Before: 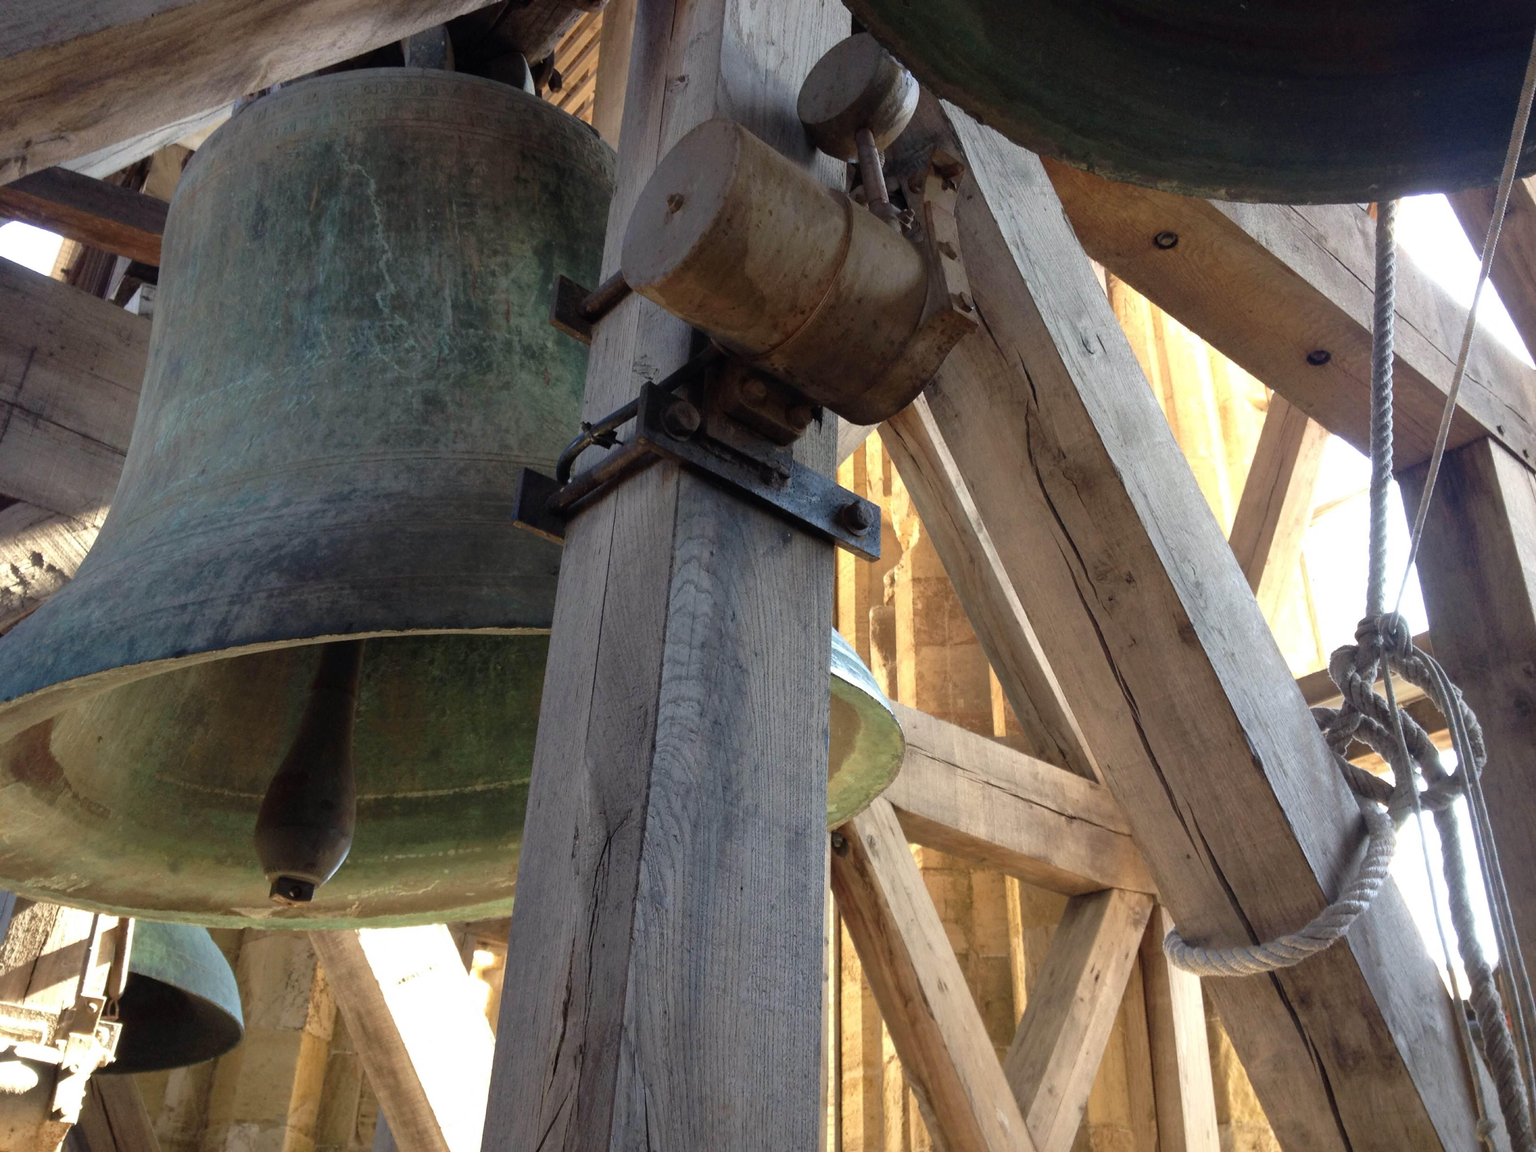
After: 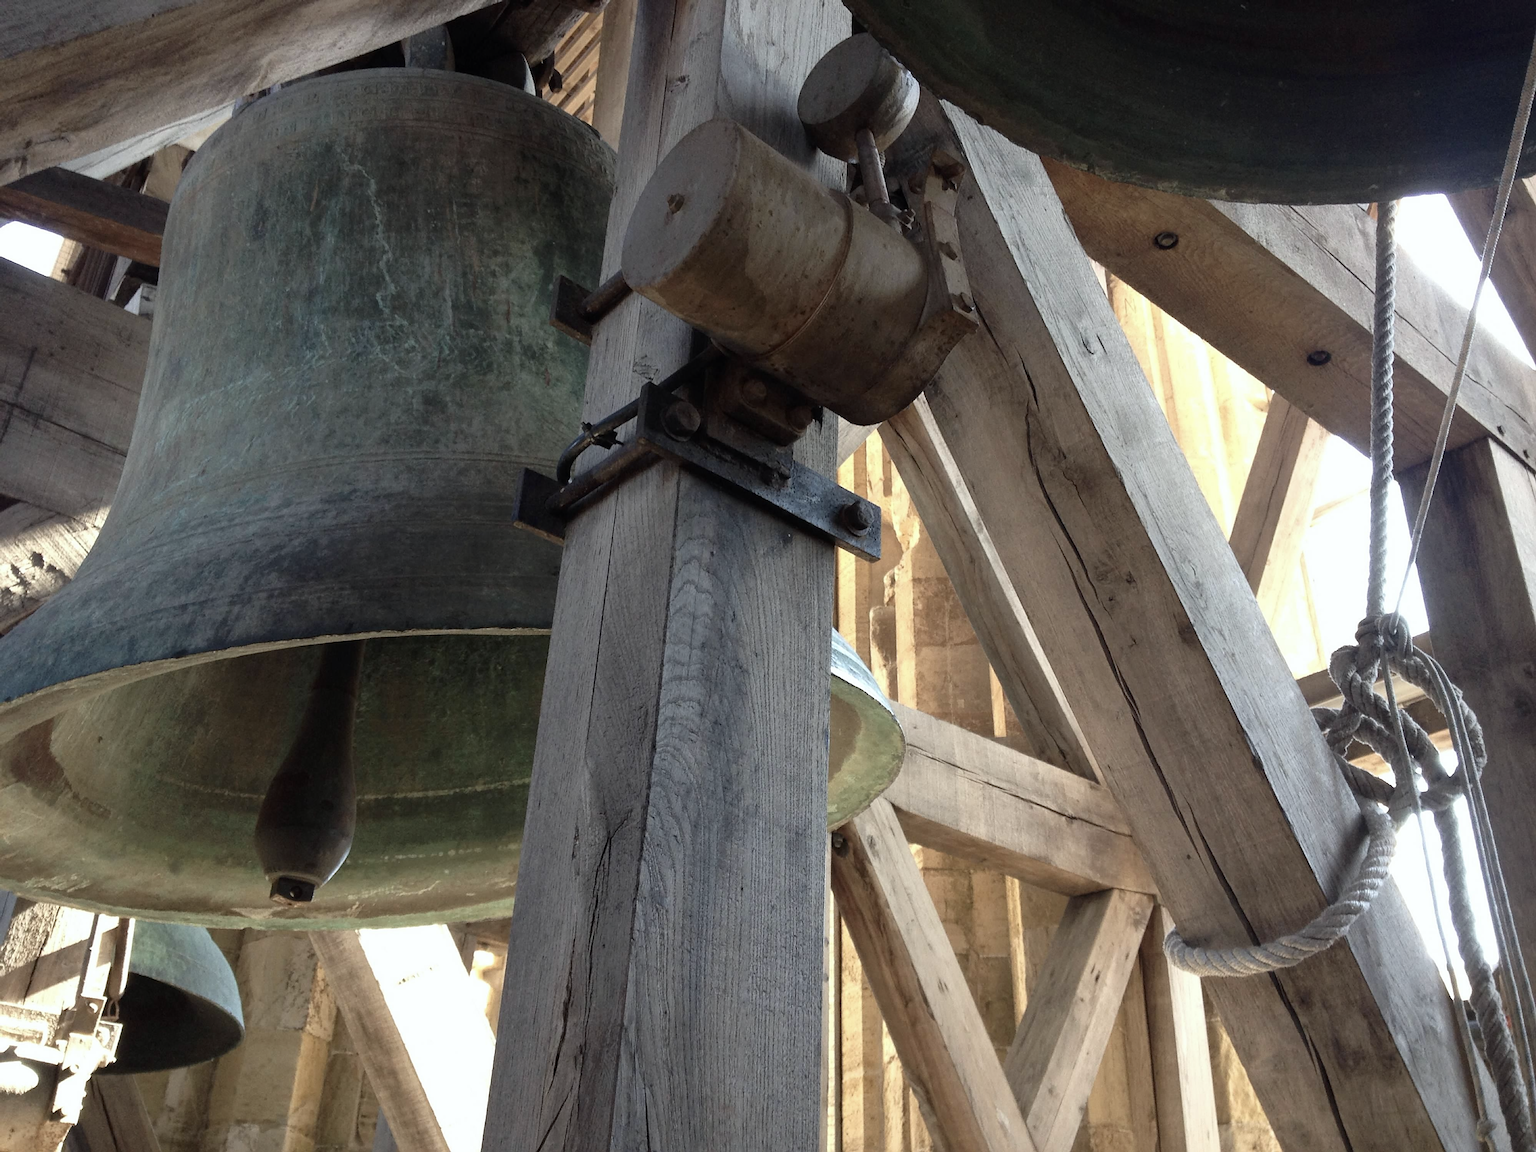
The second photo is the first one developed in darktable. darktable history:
white balance: red 0.978, blue 0.999
contrast brightness saturation: contrast 0.1, saturation -0.3
sharpen: on, module defaults
